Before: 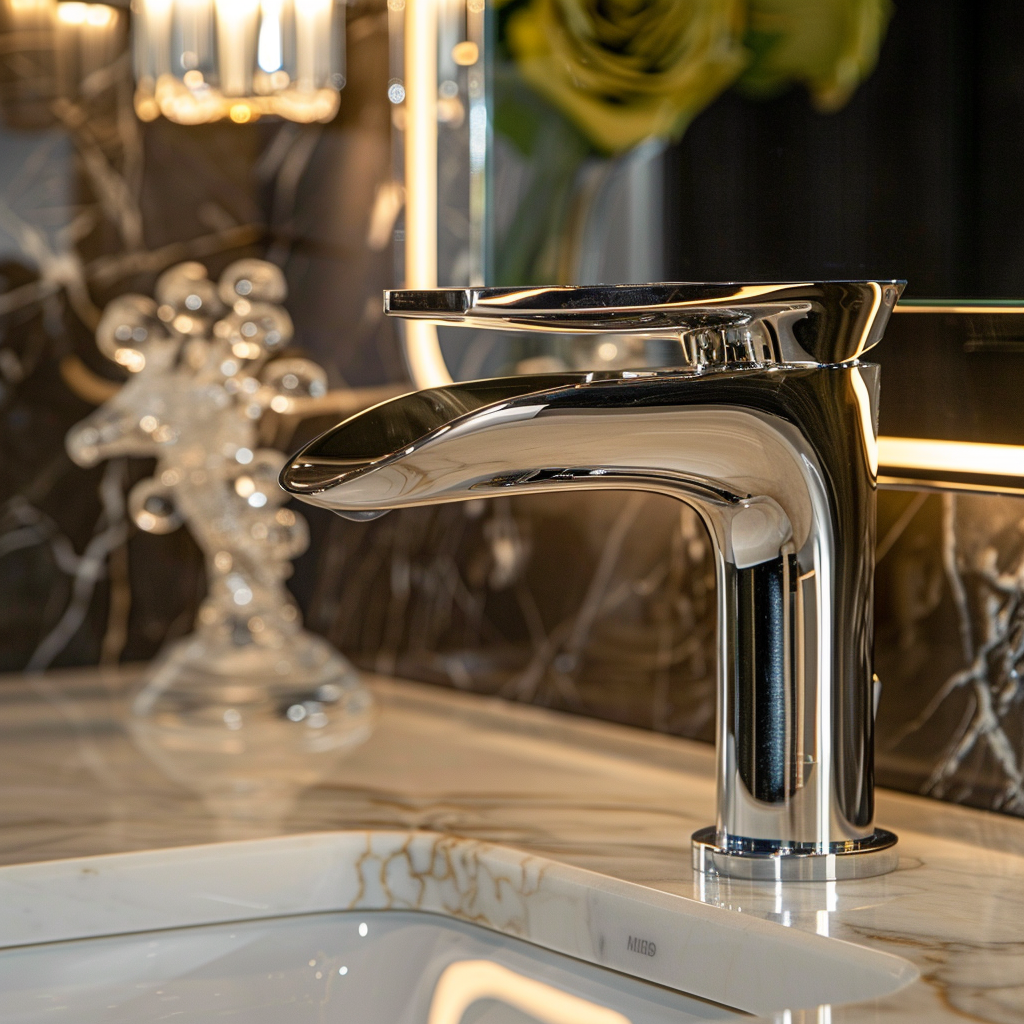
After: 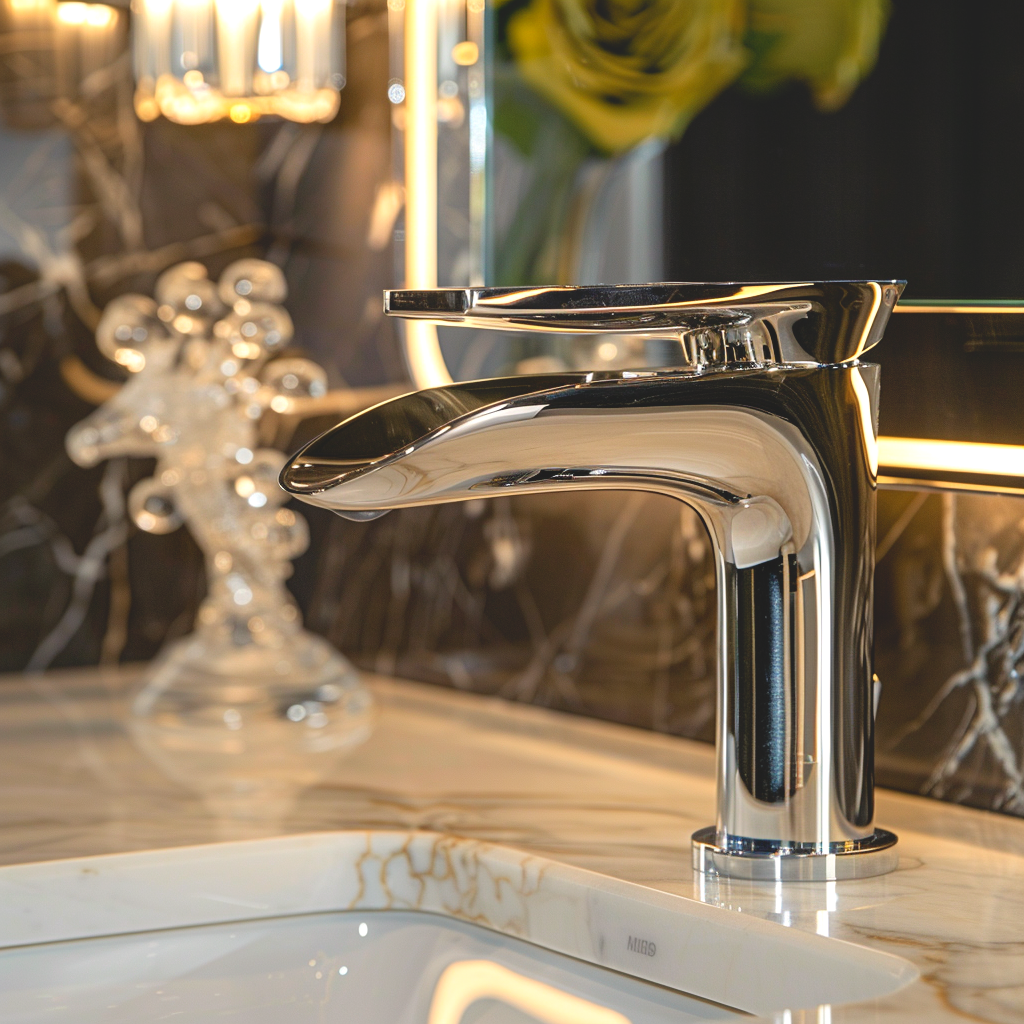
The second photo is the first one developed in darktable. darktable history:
local contrast: detail 71%
tone equalizer: -8 EV -0.74 EV, -7 EV -0.668 EV, -6 EV -0.639 EV, -5 EV -0.402 EV, -3 EV 0.395 EV, -2 EV 0.6 EV, -1 EV 0.69 EV, +0 EV 0.726 EV
